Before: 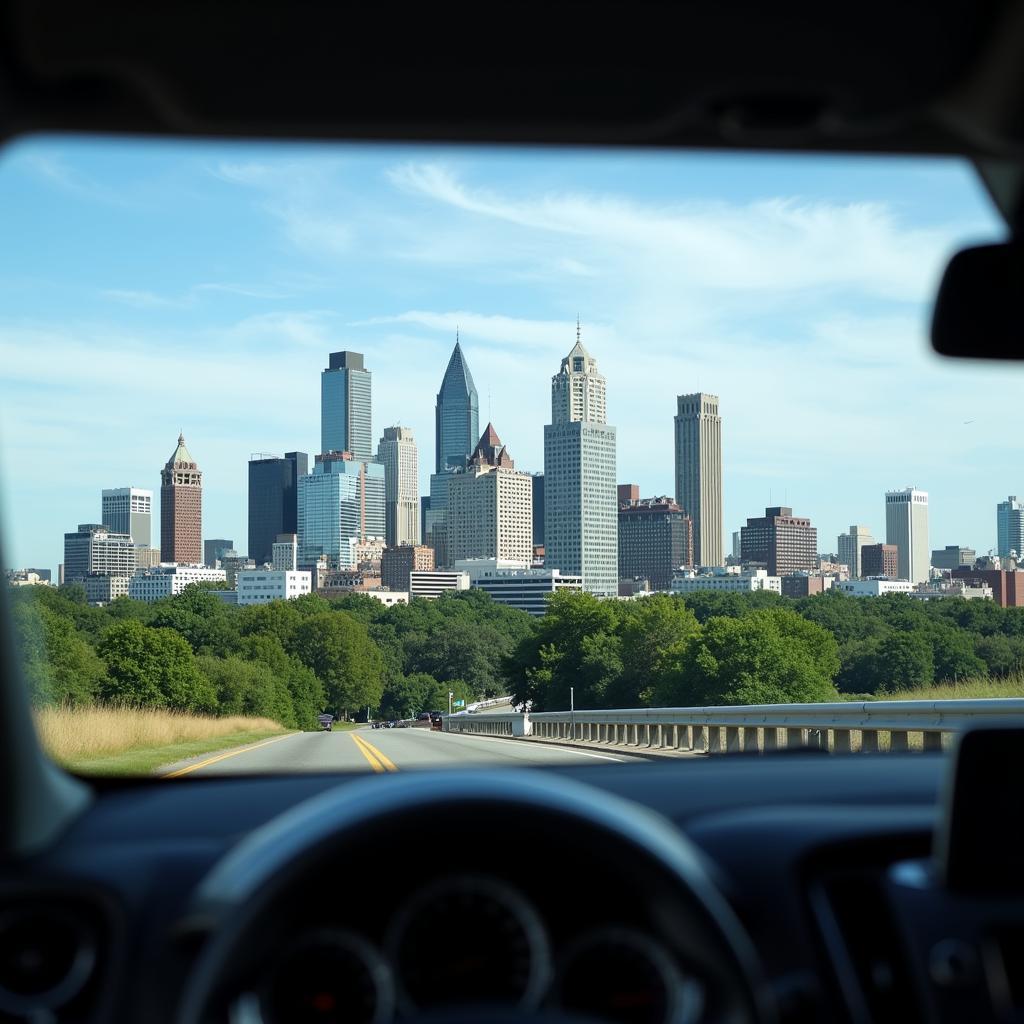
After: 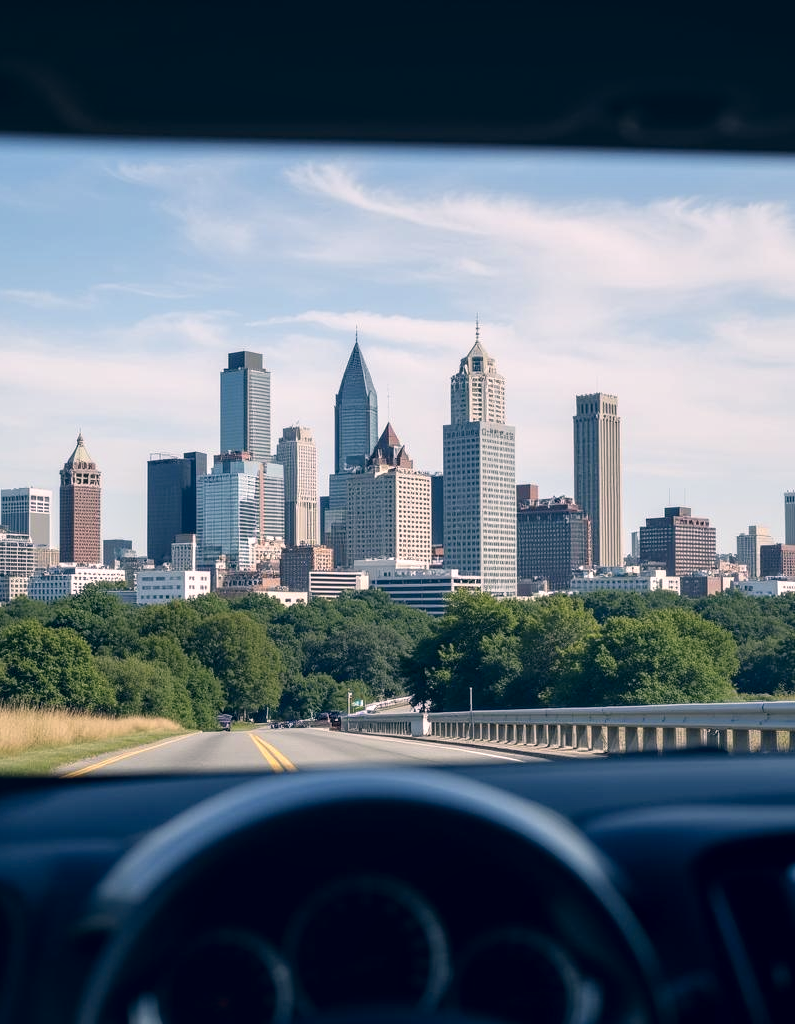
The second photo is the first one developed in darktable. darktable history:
local contrast: on, module defaults
color correction: highlights a* 14.43, highlights b* 6.04, shadows a* -5.54, shadows b* -15.22, saturation 0.856
crop: left 9.883%, right 12.436%
tone equalizer: on, module defaults
